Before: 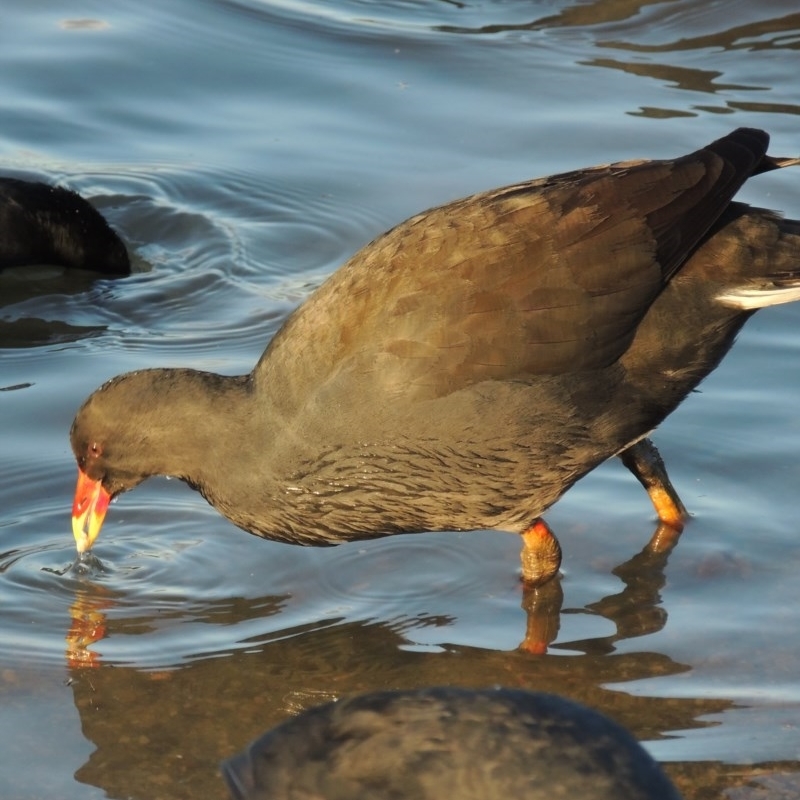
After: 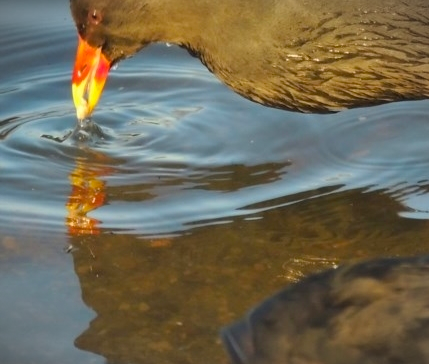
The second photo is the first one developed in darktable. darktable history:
crop and rotate: top 54.264%, right 46.285%, bottom 0.219%
vignetting: fall-off start 97.24%, width/height ratio 1.186, unbound false
color balance rgb: perceptual saturation grading › global saturation 25.827%, global vibrance 14.224%
